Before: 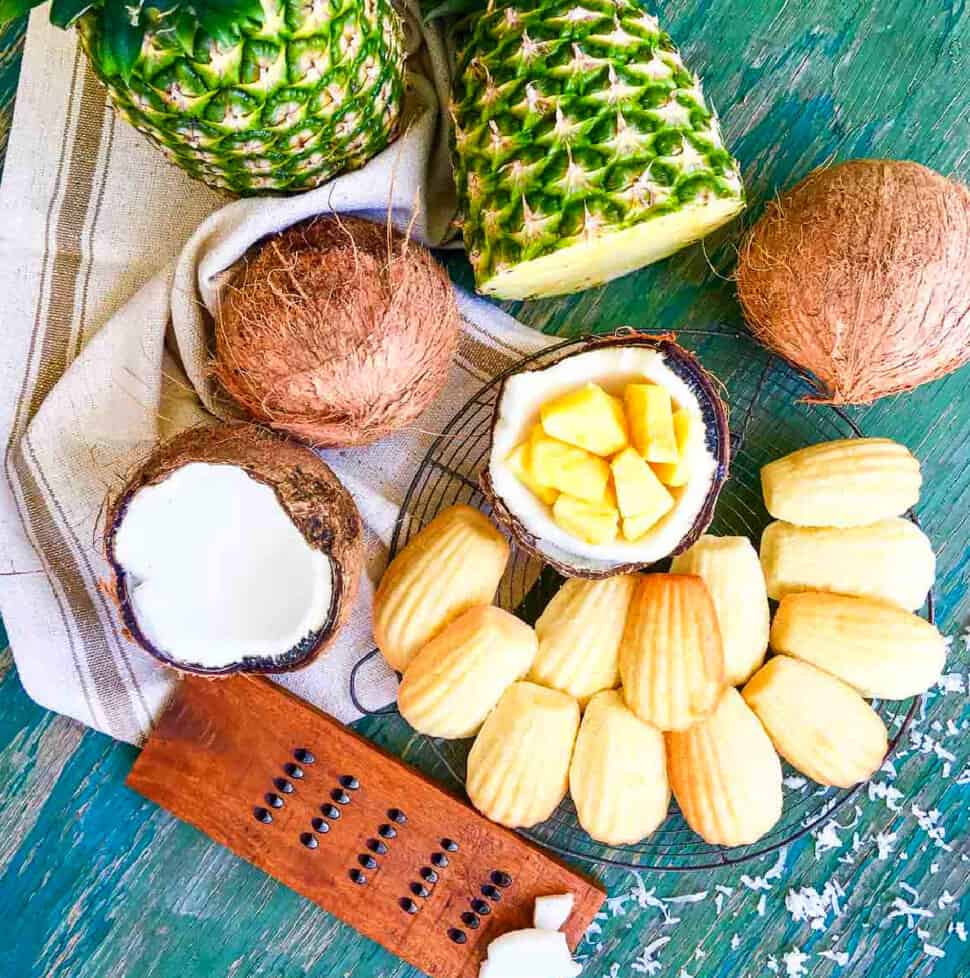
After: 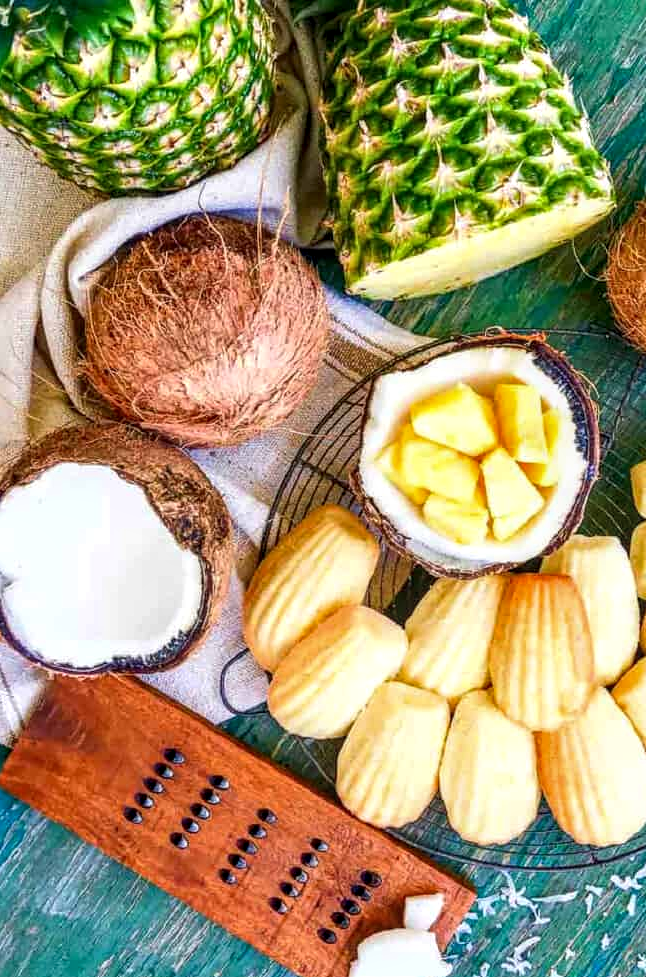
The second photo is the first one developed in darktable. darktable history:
local contrast: highlights 35%, detail 135%
crop and rotate: left 13.409%, right 19.924%
